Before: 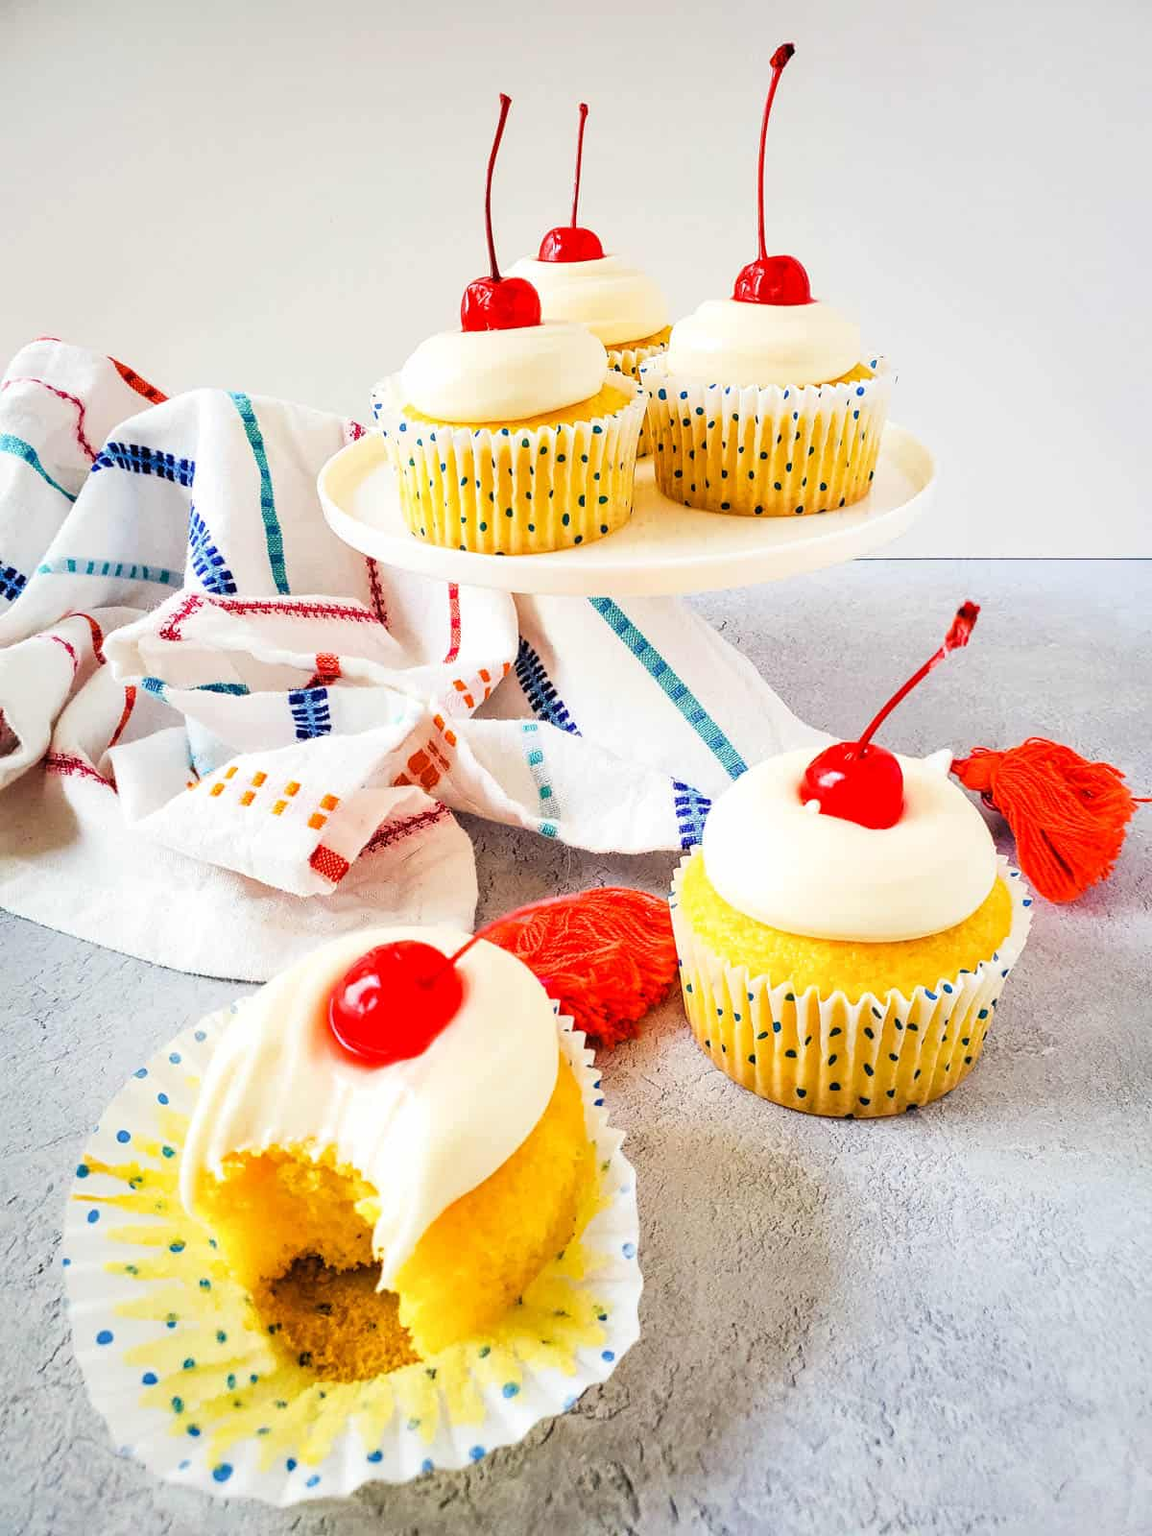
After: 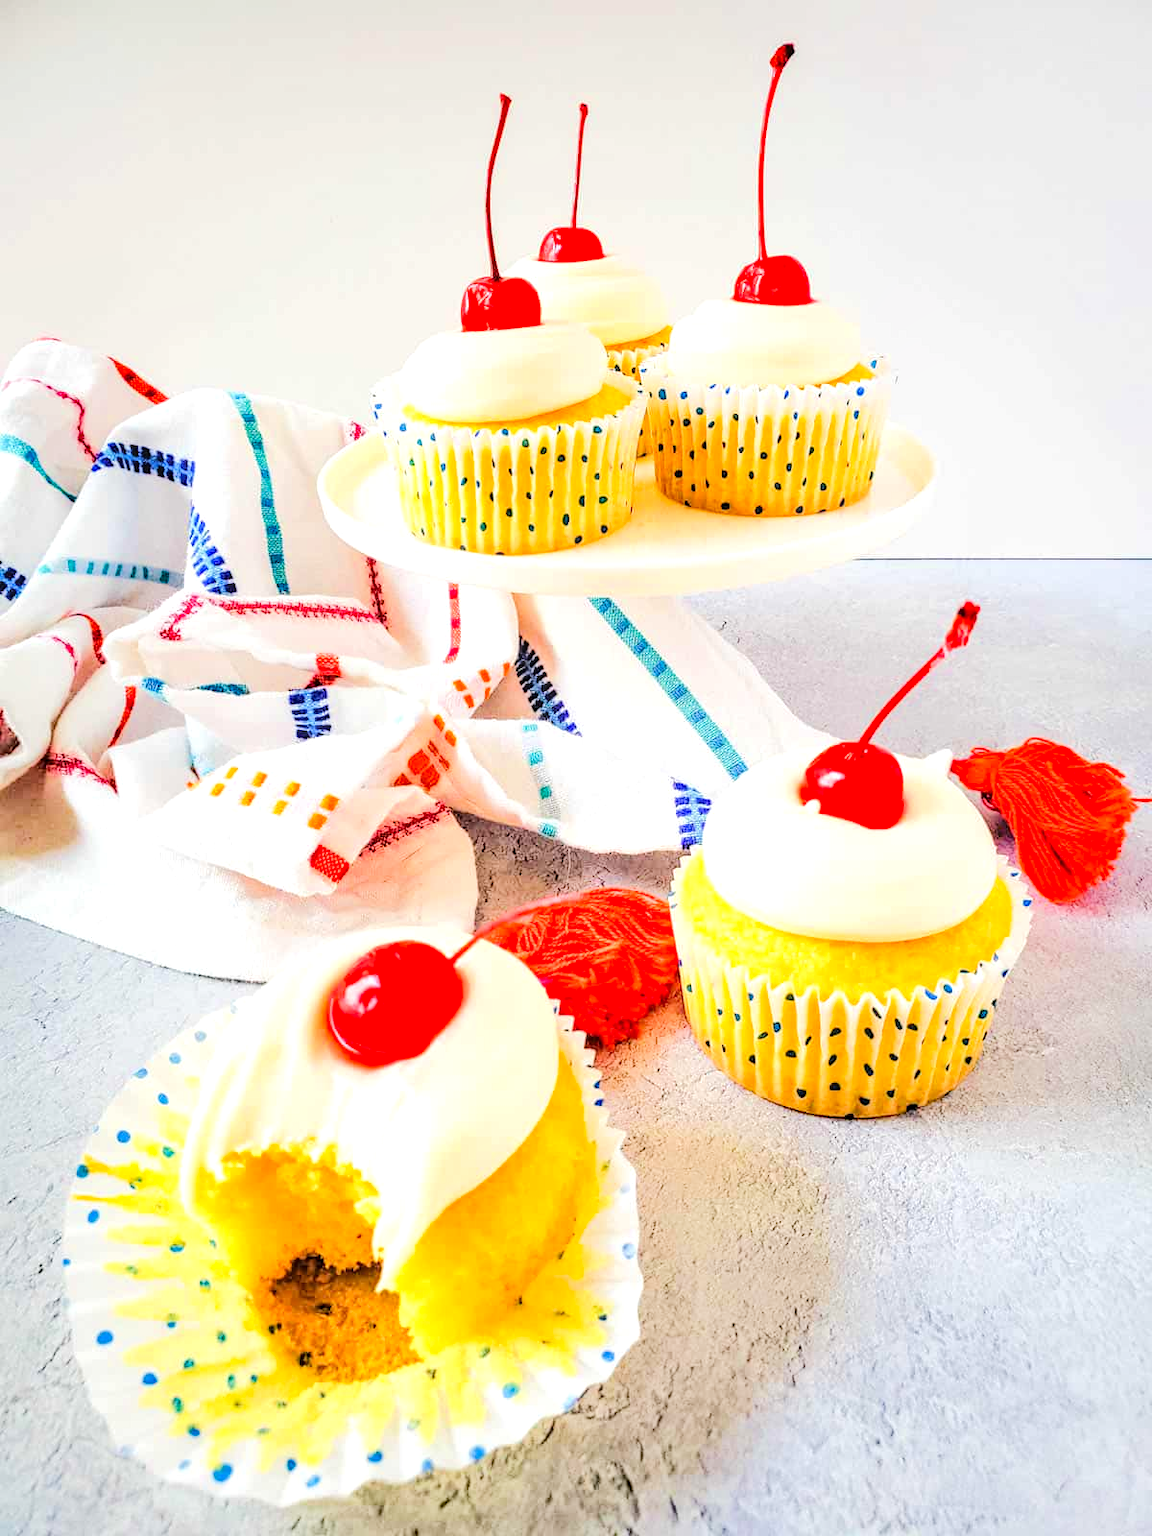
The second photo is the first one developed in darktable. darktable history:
haze removal: adaptive false
local contrast: detail 130%
tone equalizer: -7 EV 0.155 EV, -6 EV 0.607 EV, -5 EV 1.17 EV, -4 EV 1.35 EV, -3 EV 1.14 EV, -2 EV 0.6 EV, -1 EV 0.151 EV, edges refinement/feathering 500, mask exposure compensation -1.57 EV, preserve details no
